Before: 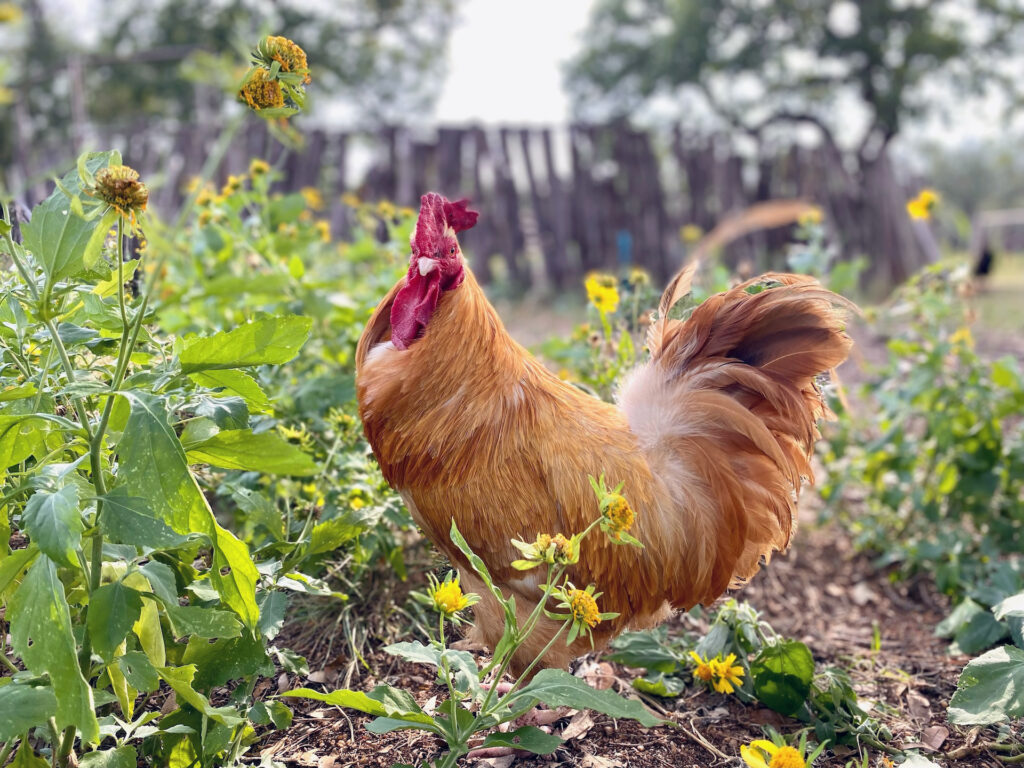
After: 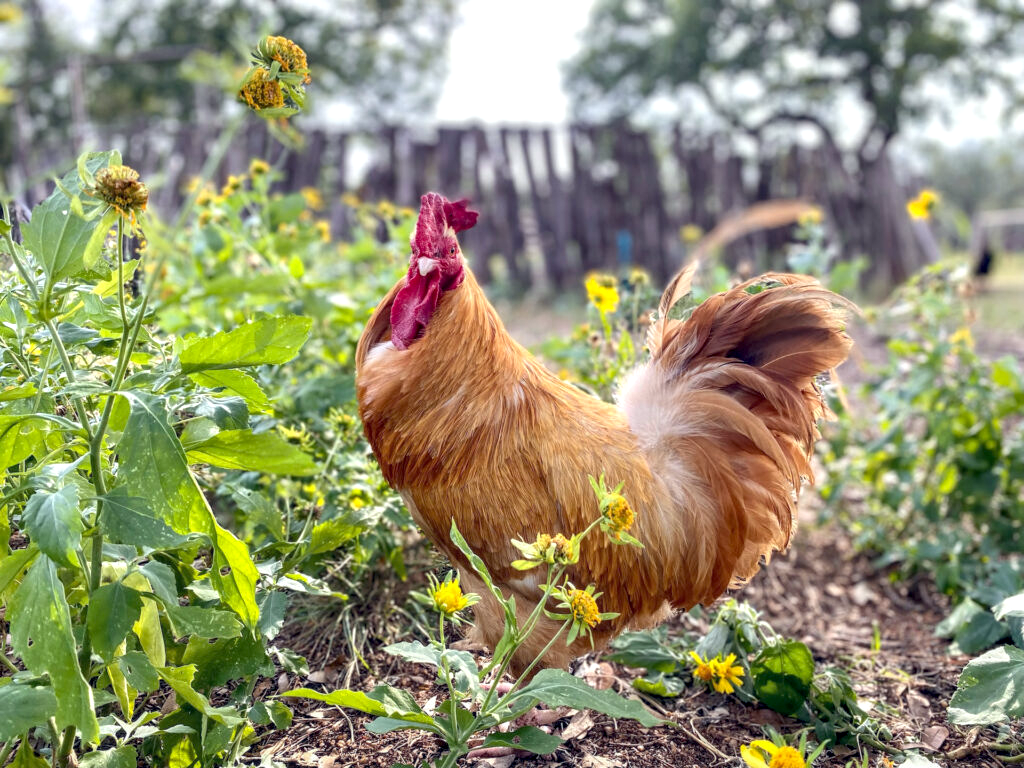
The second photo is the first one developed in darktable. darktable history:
white balance: red 0.978, blue 0.999
exposure: exposure 0.217 EV, compensate highlight preservation false
local contrast: on, module defaults
